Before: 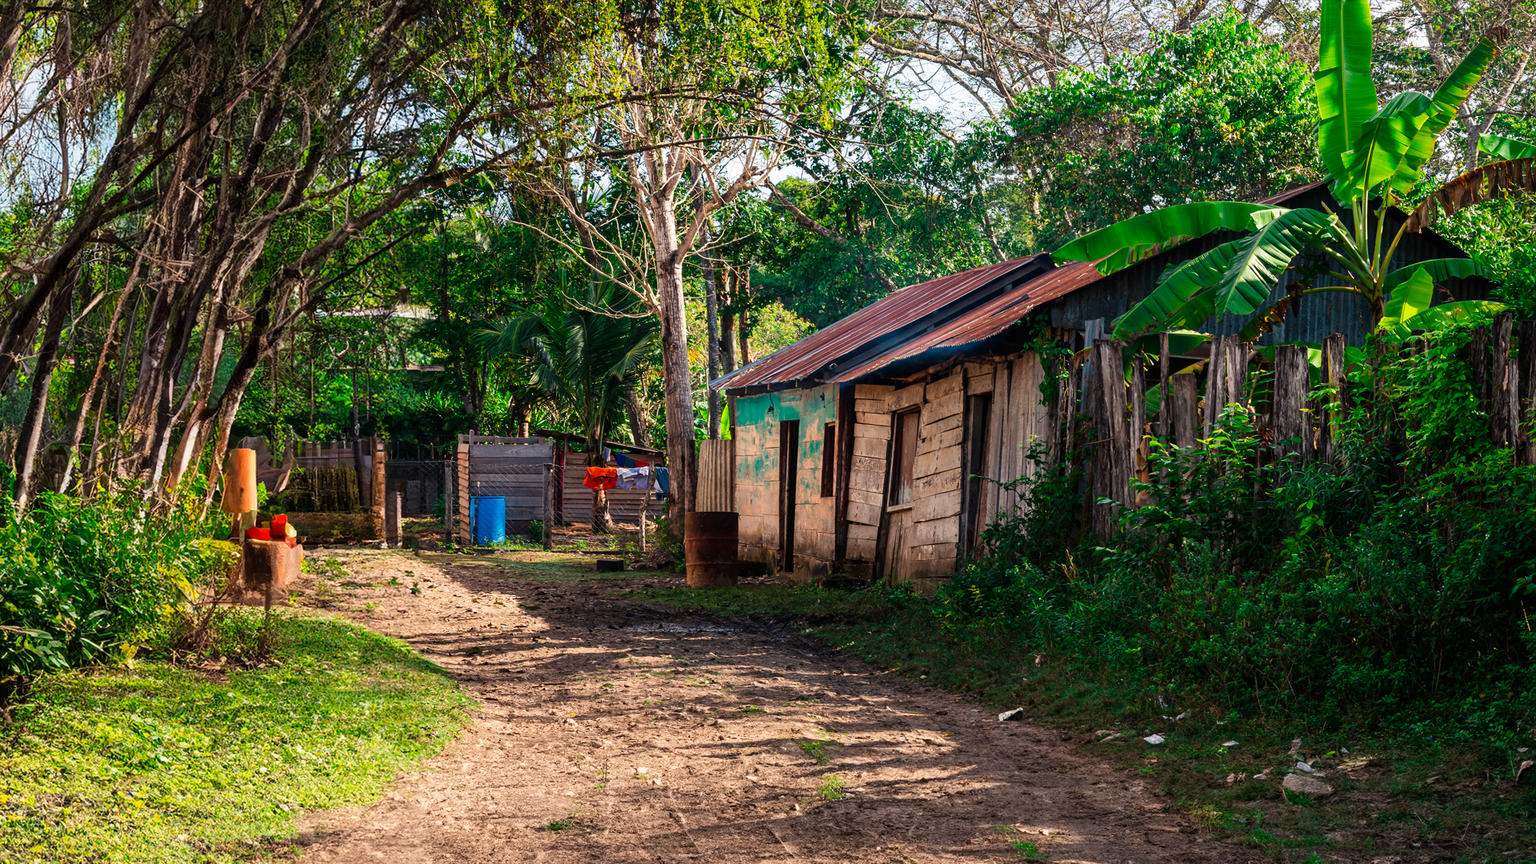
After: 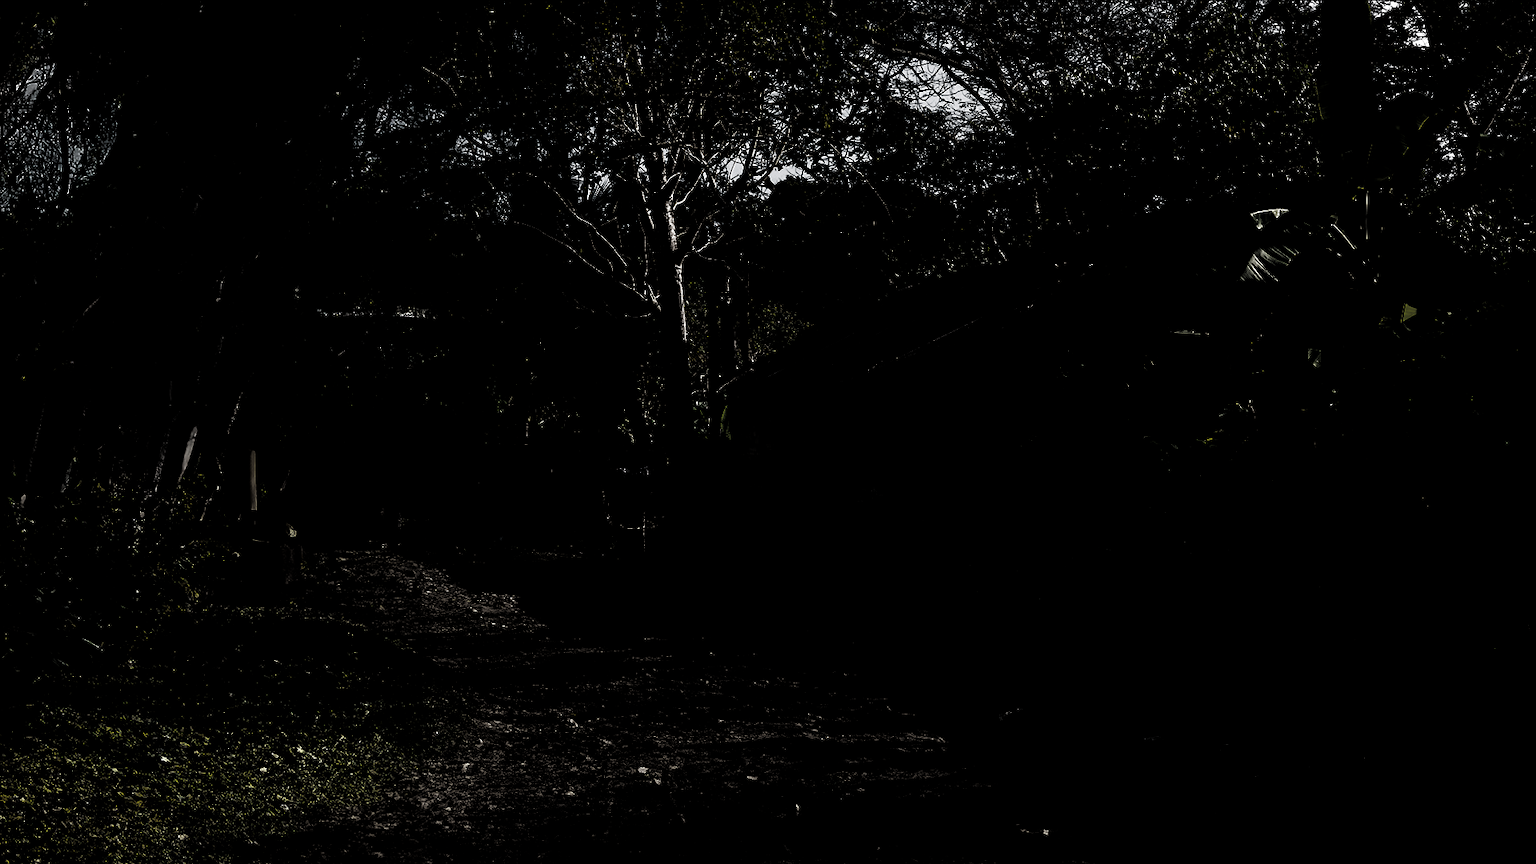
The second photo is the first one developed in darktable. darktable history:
local contrast: mode bilateral grid, contrast 20, coarseness 51, detail 132%, midtone range 0.2
levels: levels [0.721, 0.937, 0.997]
